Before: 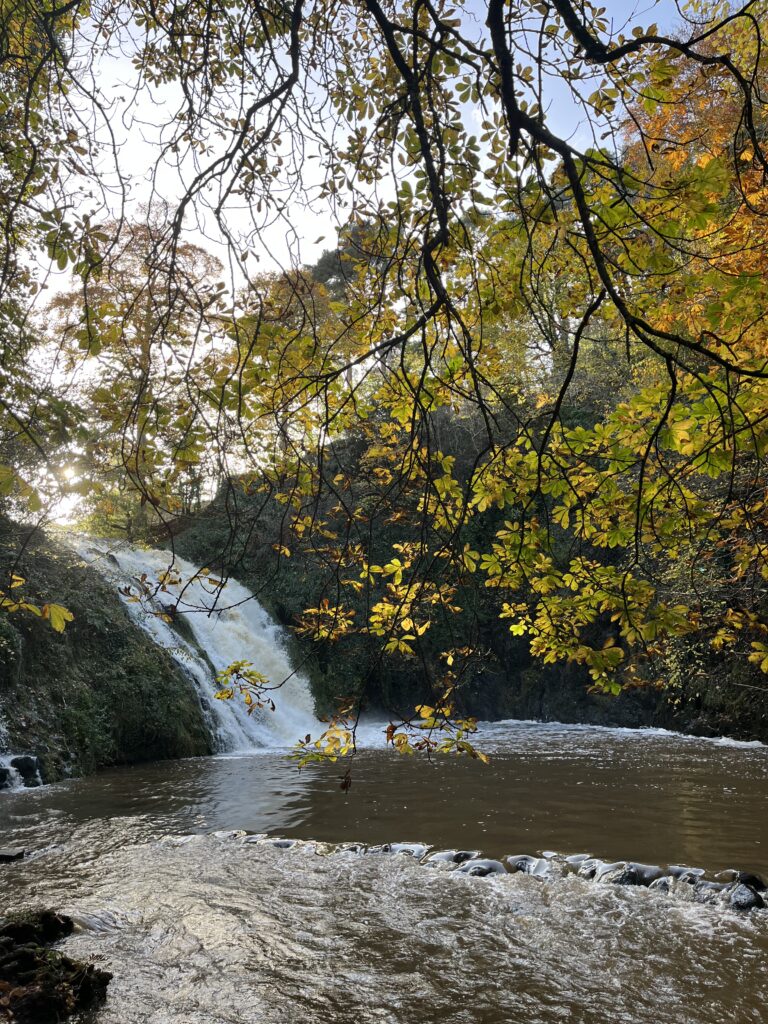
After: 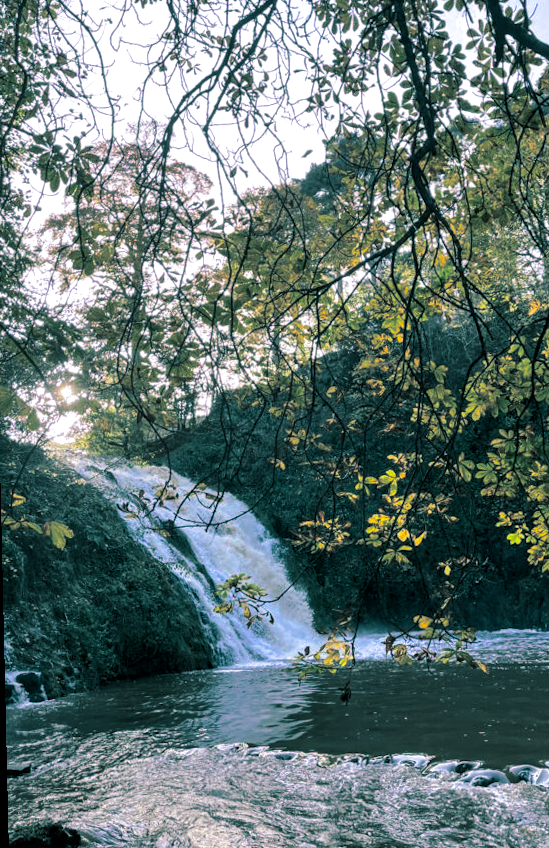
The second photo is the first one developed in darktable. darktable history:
rotate and perspective: rotation -1.32°, lens shift (horizontal) -0.031, crop left 0.015, crop right 0.985, crop top 0.047, crop bottom 0.982
crop: top 5.803%, right 27.864%, bottom 5.804%
contrast brightness saturation: contrast 0.08, saturation 0.2
local contrast: on, module defaults
white balance: red 1.004, blue 1.096
split-toning: shadows › hue 186.43°, highlights › hue 49.29°, compress 30.29%
